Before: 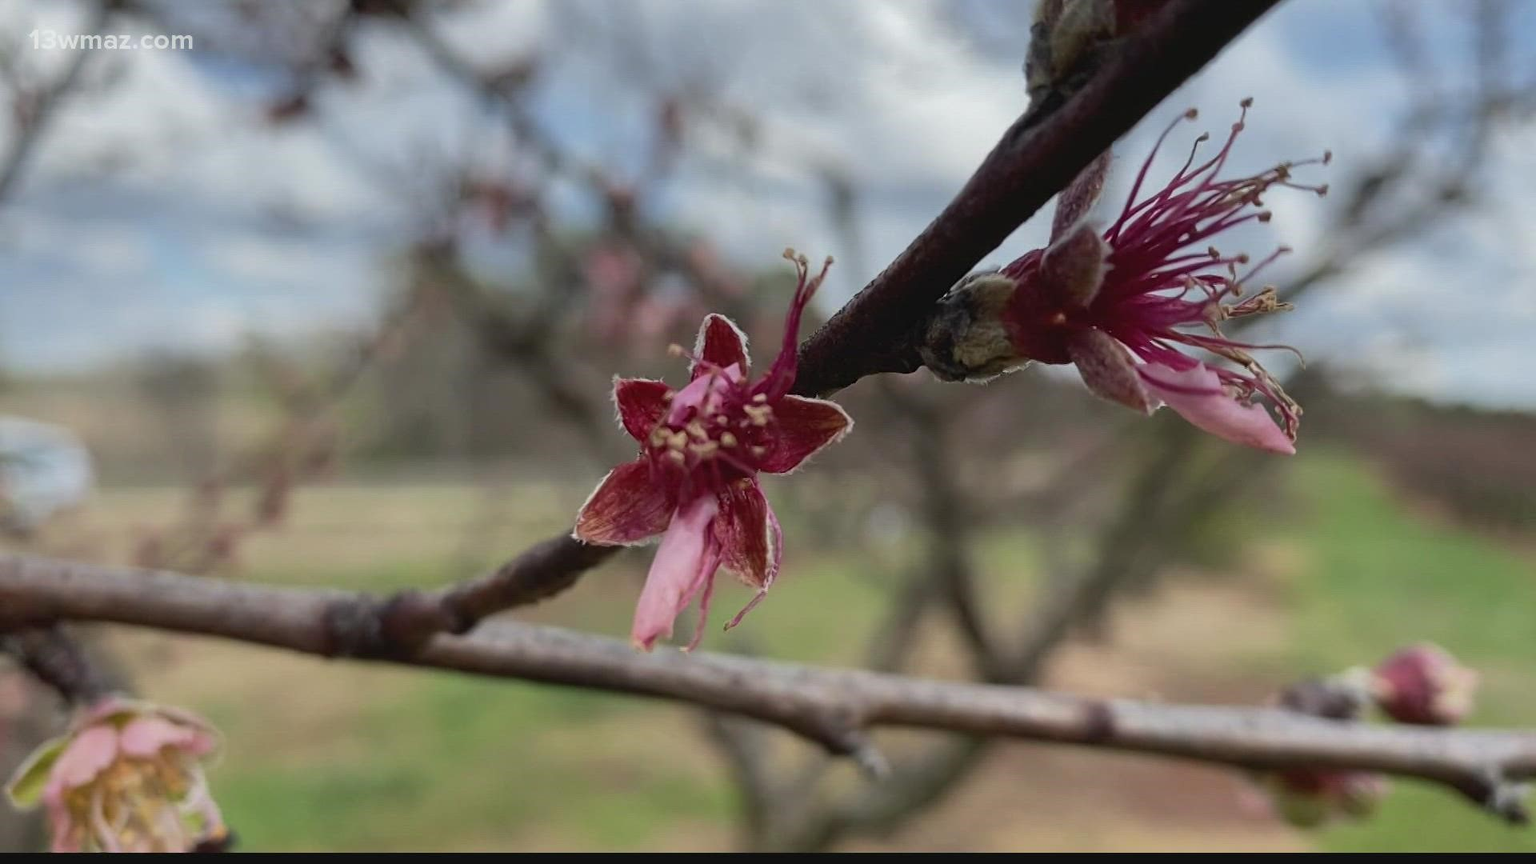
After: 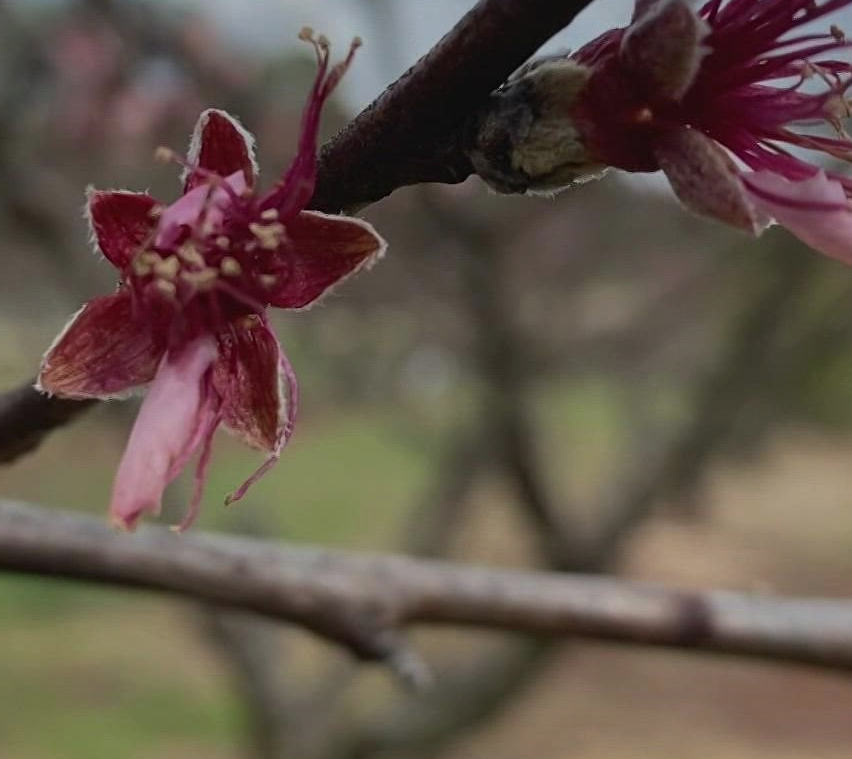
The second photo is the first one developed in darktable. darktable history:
base curve: curves: ch0 [(0, 0) (0.472, 0.455) (1, 1)], preserve colors none
crop: left 35.432%, top 26.233%, right 20.145%, bottom 3.432%
exposure: exposure -0.293 EV, compensate highlight preservation false
